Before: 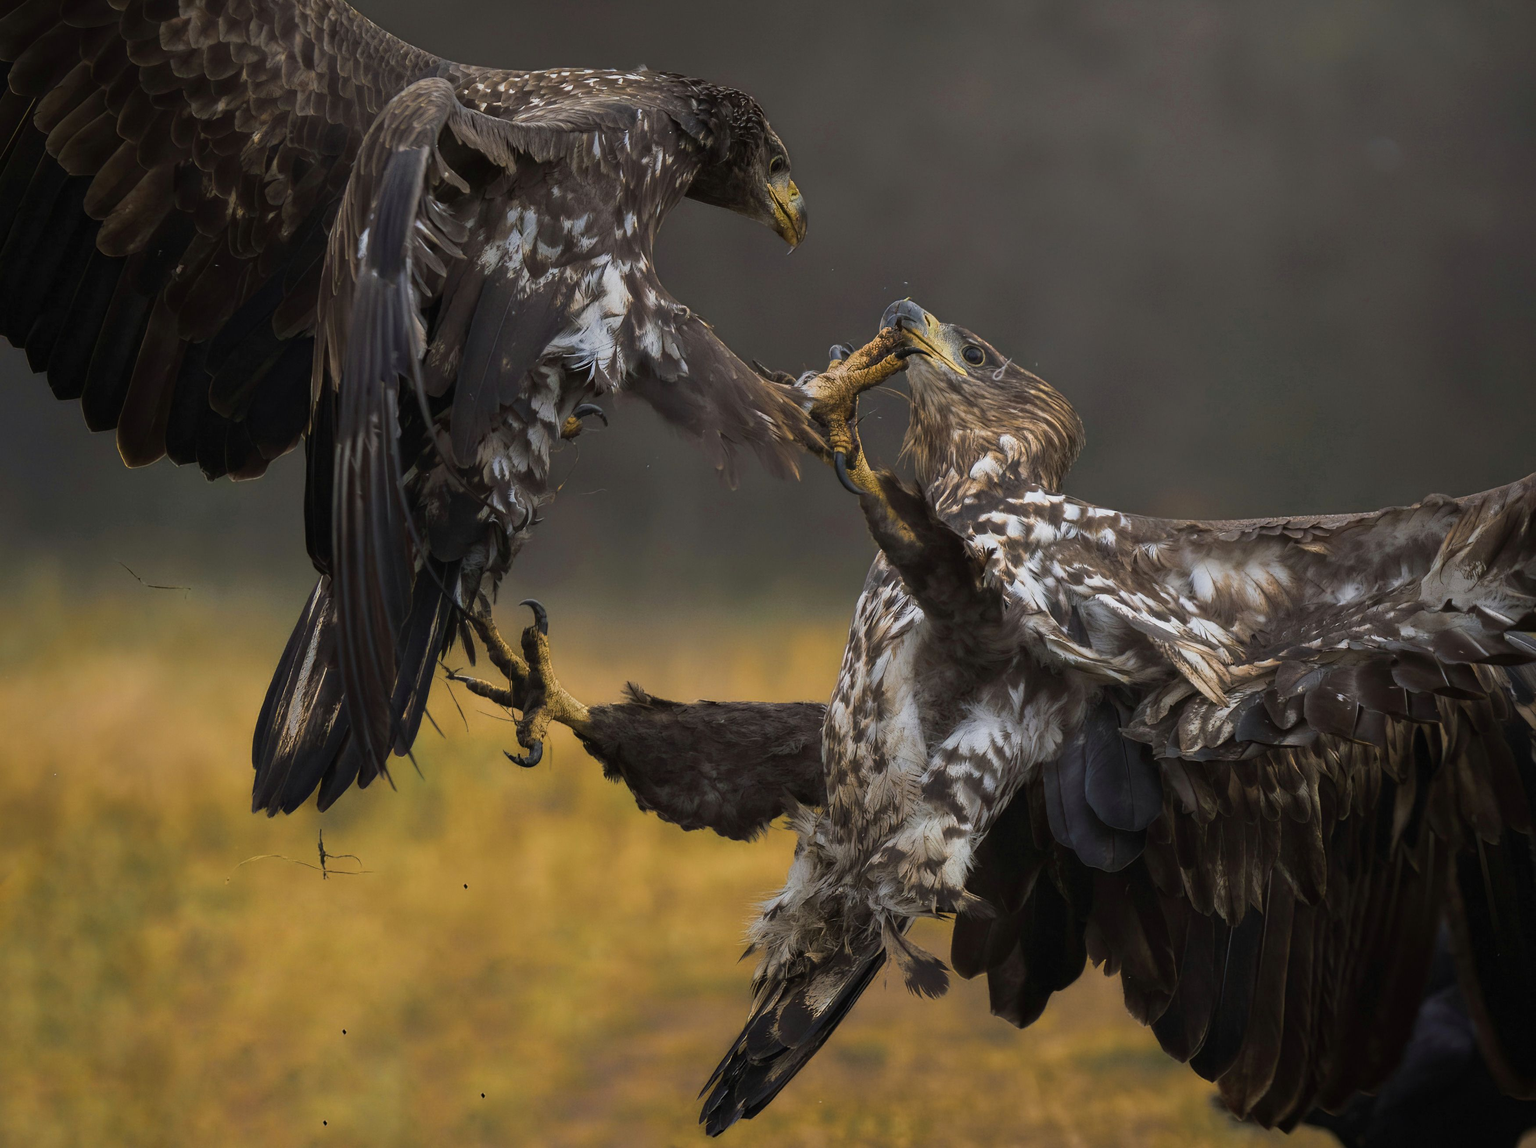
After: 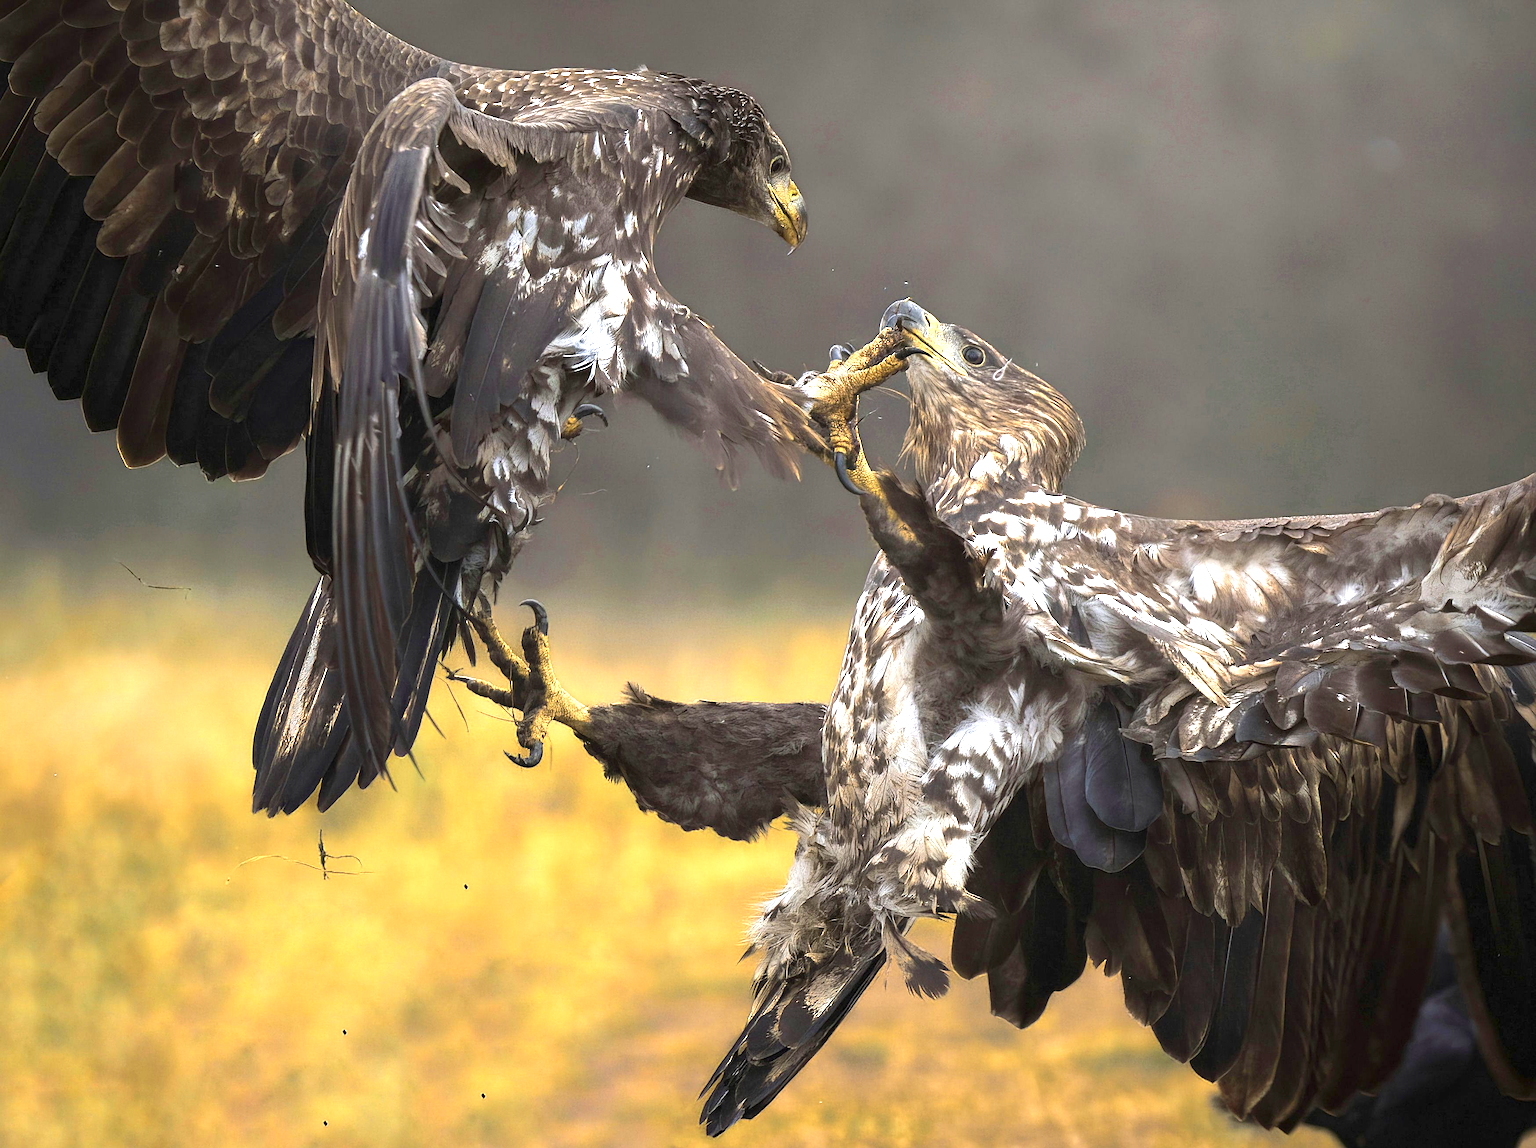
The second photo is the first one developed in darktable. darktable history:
sharpen: on, module defaults
exposure: black level correction 0.001, exposure 1.653 EV, compensate exposure bias true, compensate highlight preservation false
